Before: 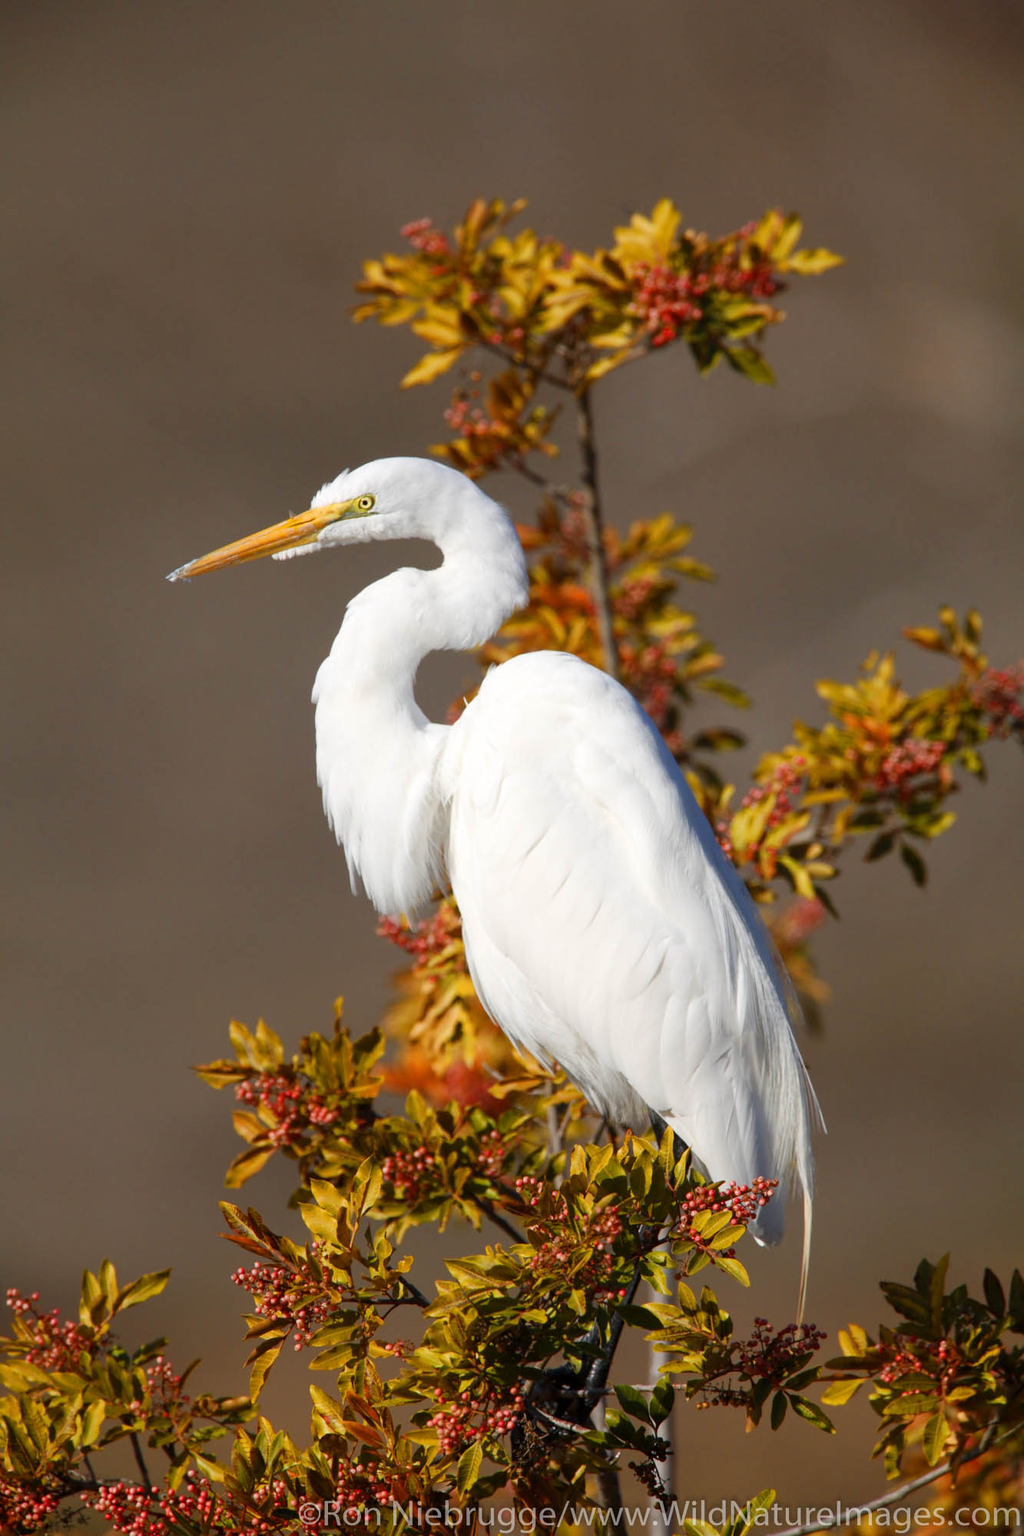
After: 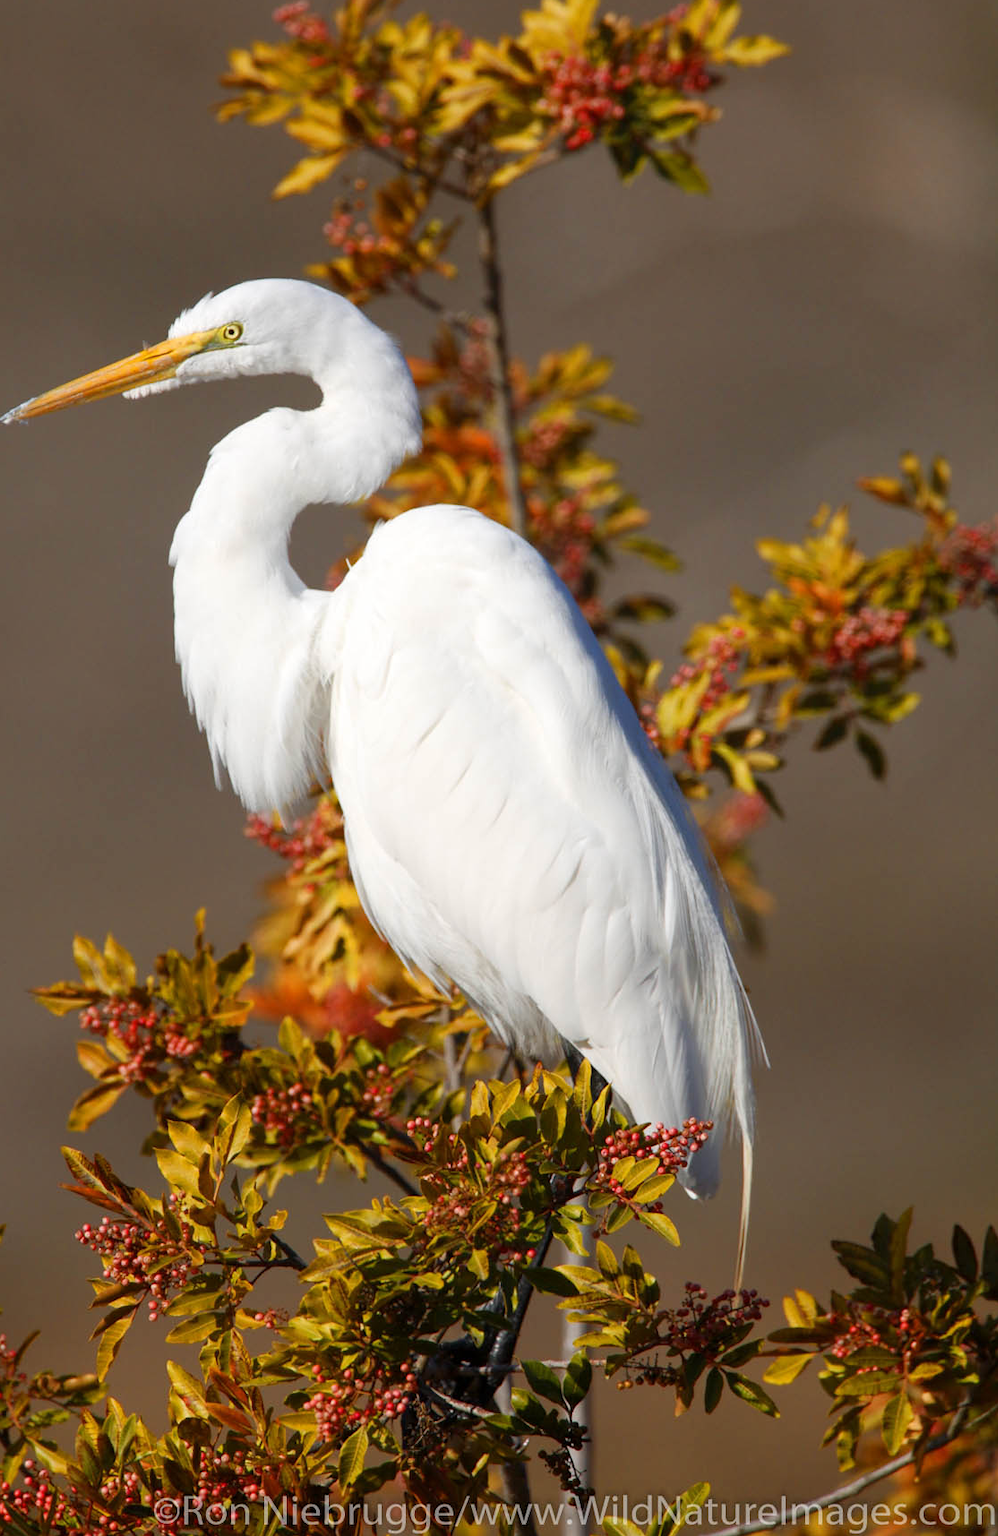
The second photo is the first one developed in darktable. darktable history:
crop: left 16.334%, top 14.225%
